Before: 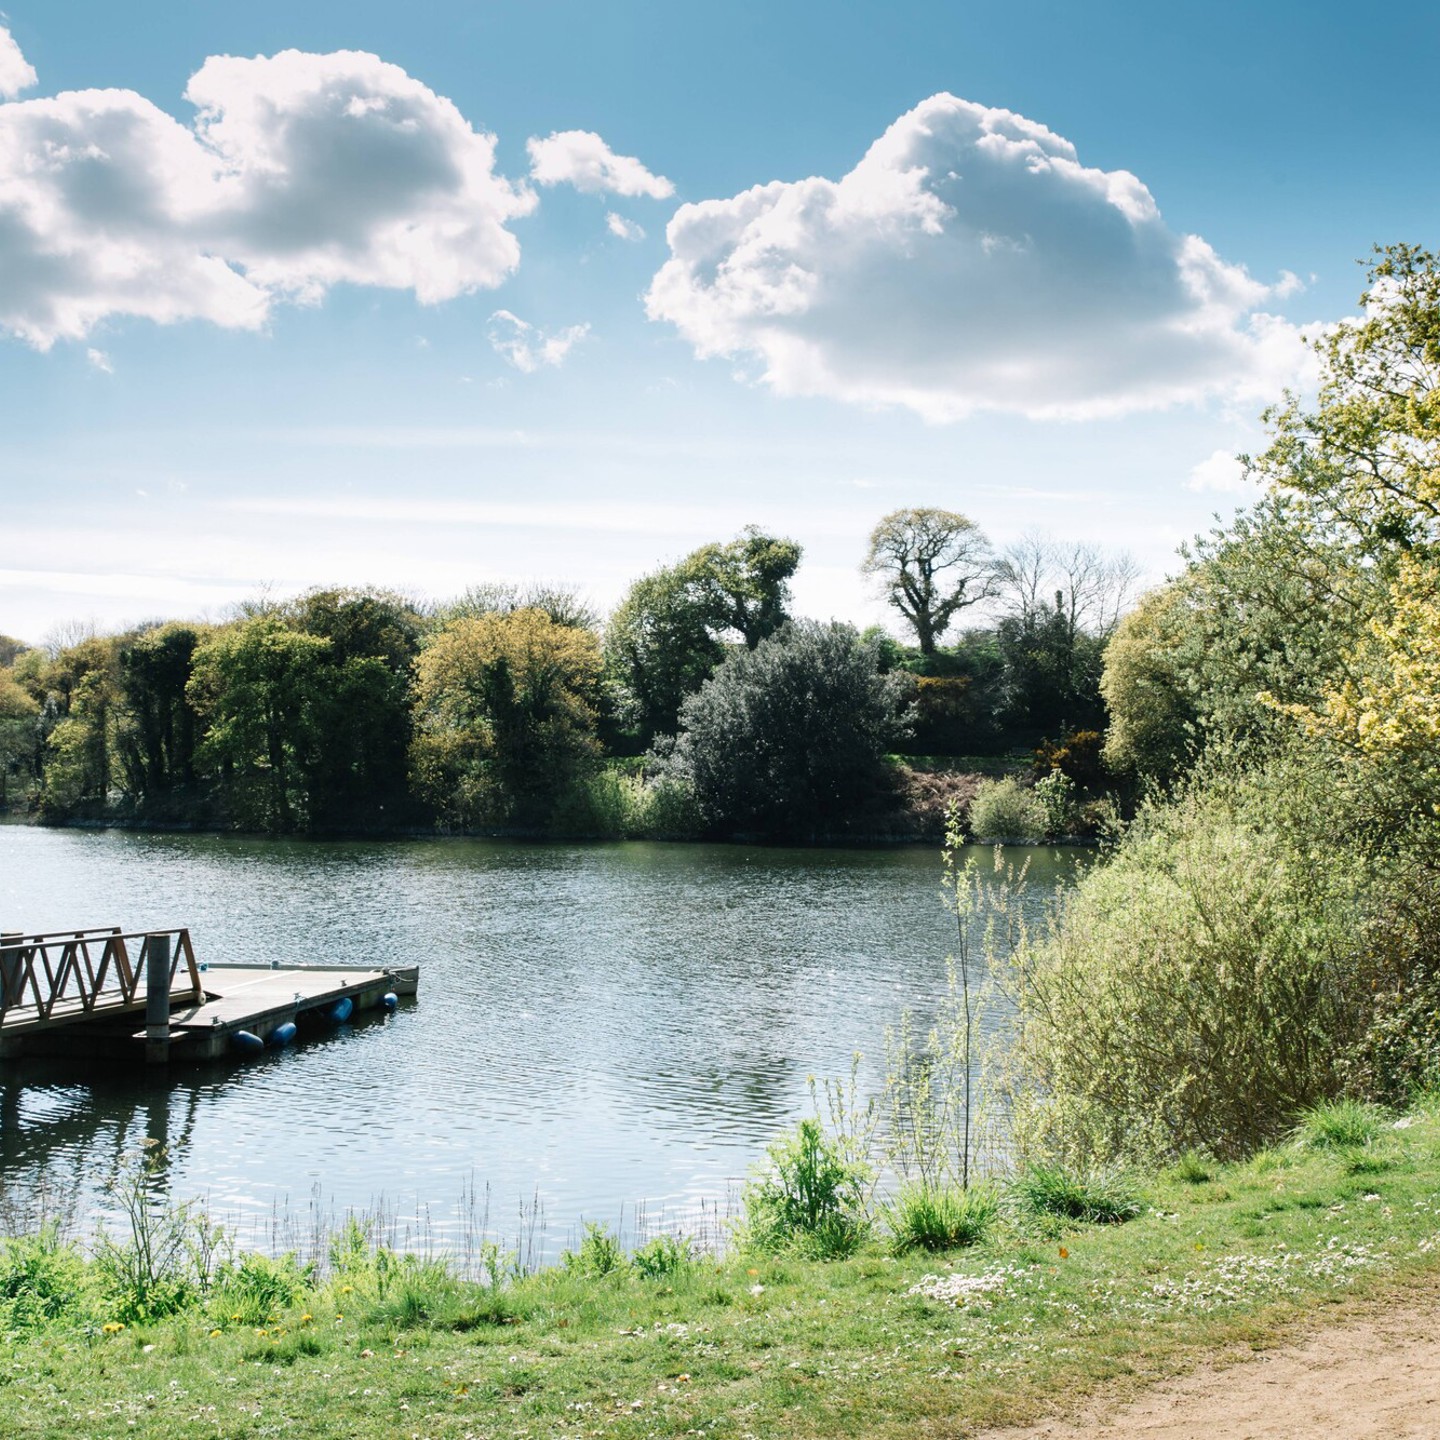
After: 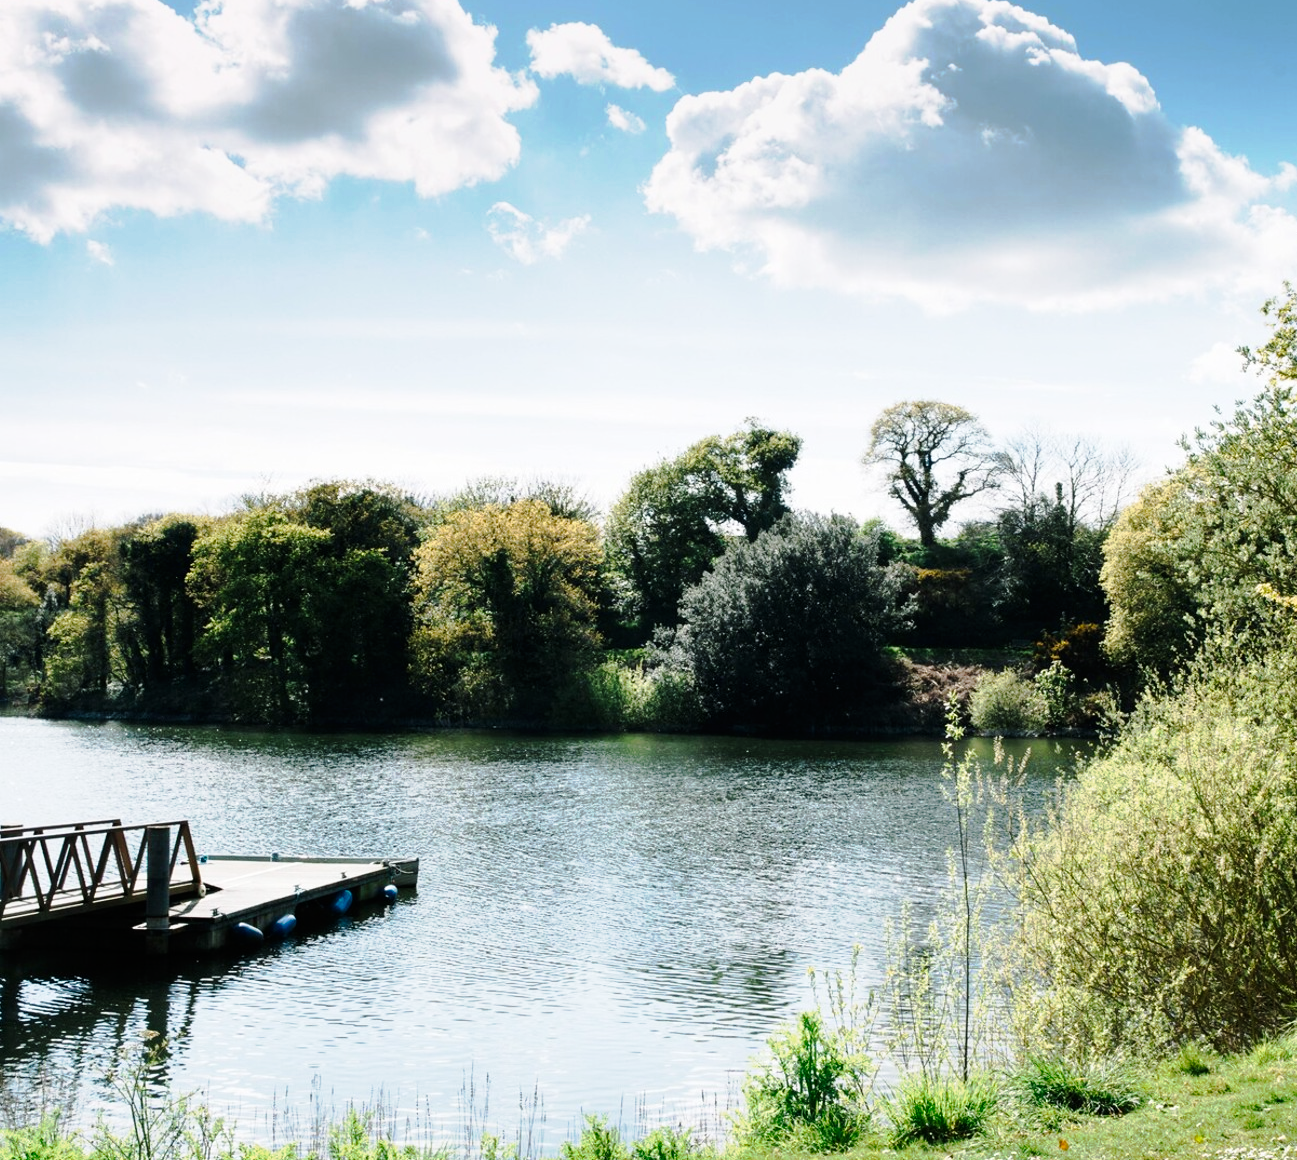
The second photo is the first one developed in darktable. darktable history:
tone curve: curves: ch0 [(0.003, 0) (0.066, 0.023) (0.154, 0.082) (0.281, 0.221) (0.405, 0.389) (0.517, 0.553) (0.716, 0.743) (0.822, 0.882) (1, 1)]; ch1 [(0, 0) (0.164, 0.115) (0.337, 0.332) (0.39, 0.398) (0.464, 0.461) (0.501, 0.5) (0.521, 0.526) (0.571, 0.606) (0.656, 0.677) (0.723, 0.731) (0.811, 0.796) (1, 1)]; ch2 [(0, 0) (0.337, 0.382) (0.464, 0.476) (0.501, 0.502) (0.527, 0.54) (0.556, 0.567) (0.575, 0.606) (0.659, 0.736) (1, 1)], preserve colors none
crop: top 7.529%, right 9.882%, bottom 11.913%
